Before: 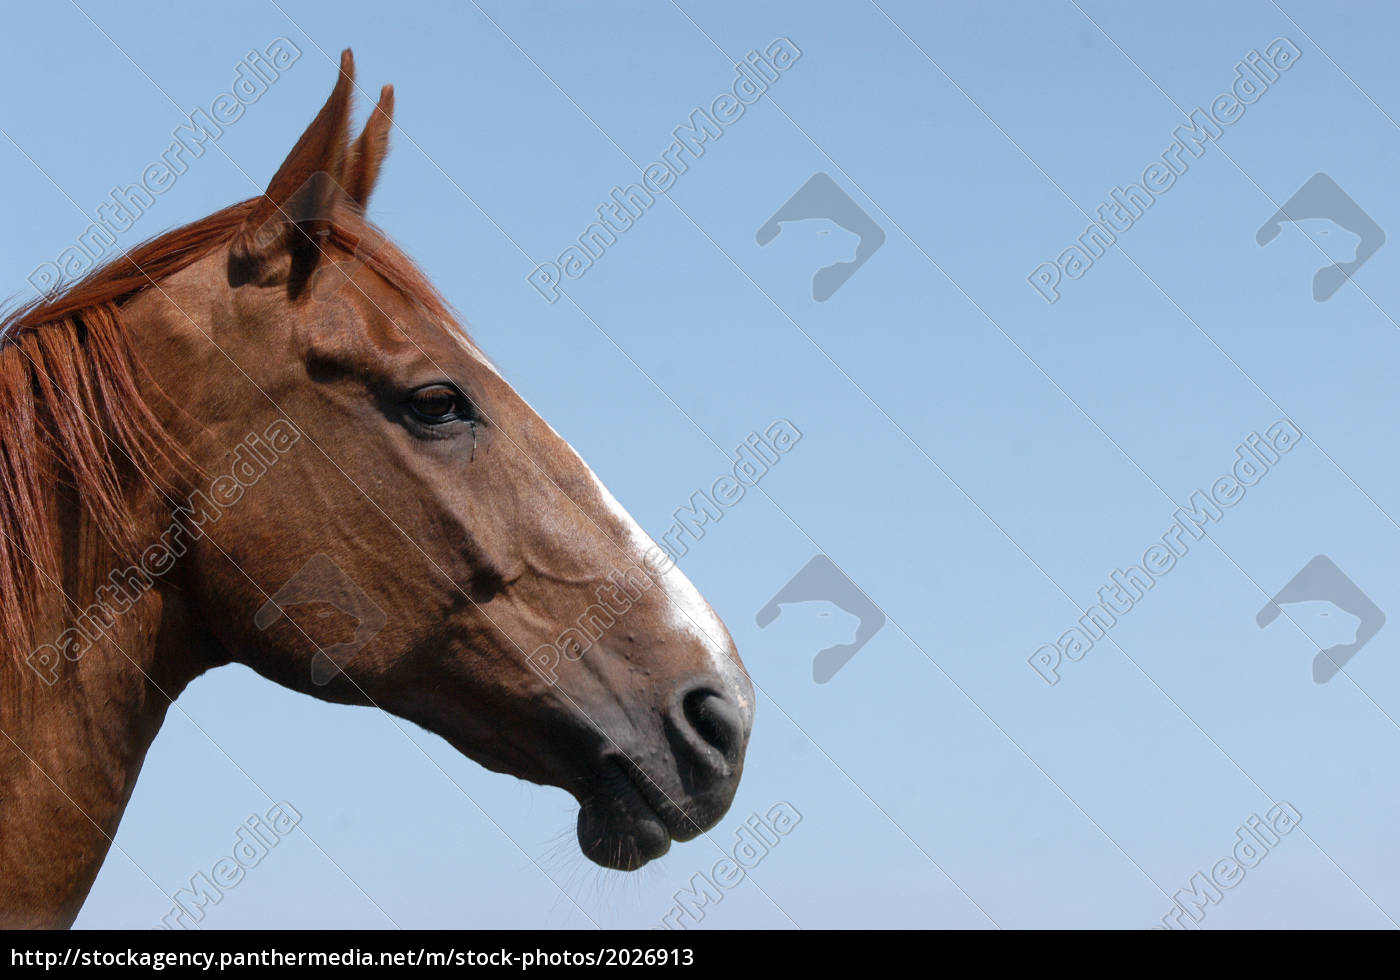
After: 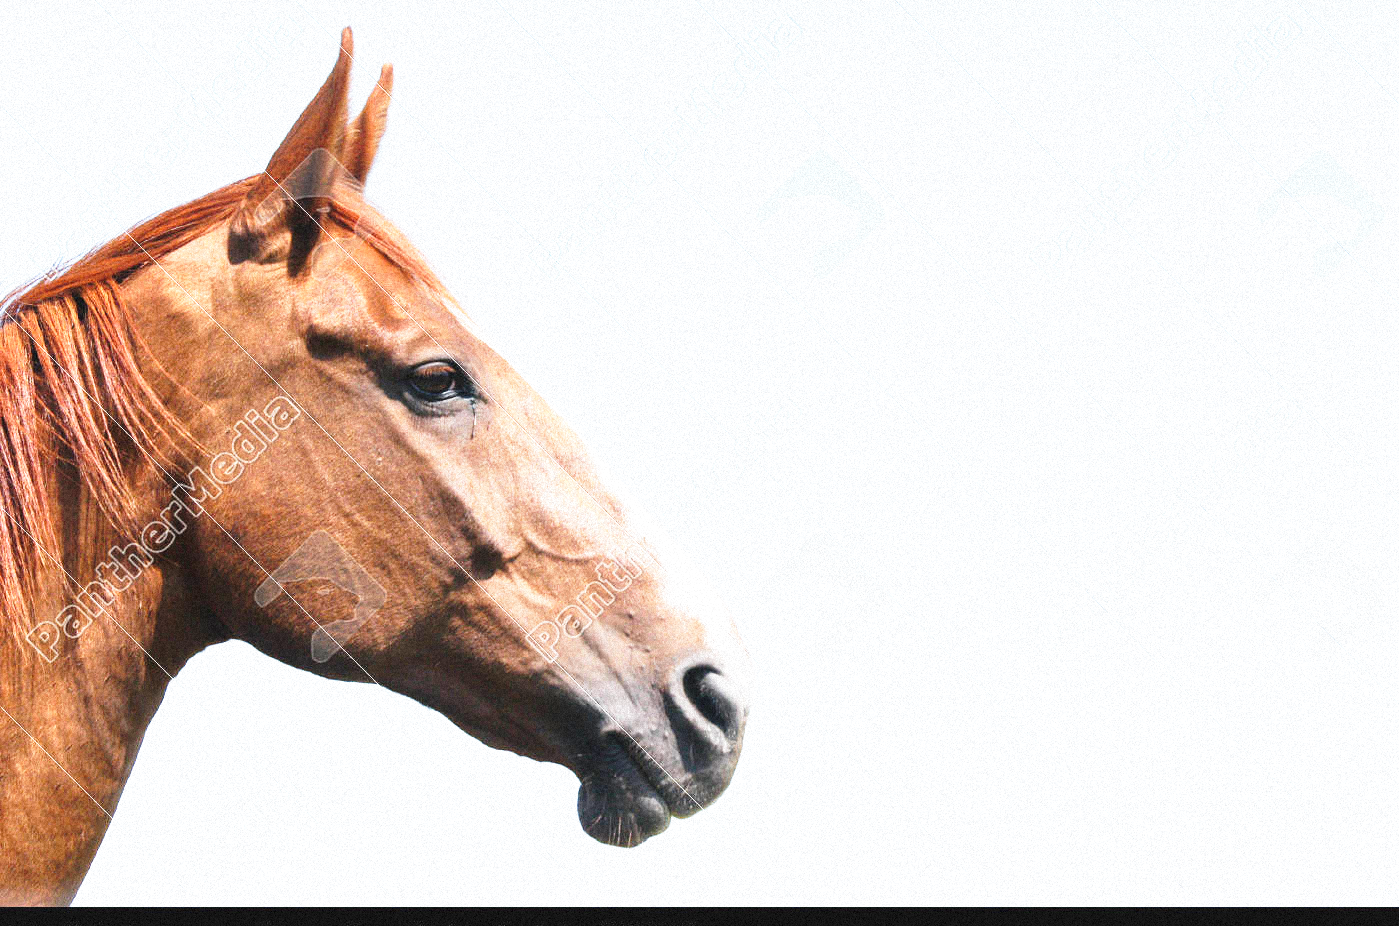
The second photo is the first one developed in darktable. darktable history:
exposure: black level correction -0.005, exposure 1.002 EV, compensate highlight preservation false
crop and rotate: top 2.479%, bottom 3.018%
base curve: curves: ch0 [(0, 0) (0.012, 0.01) (0.073, 0.168) (0.31, 0.711) (0.645, 0.957) (1, 1)], preserve colors none
grain: mid-tones bias 0%
